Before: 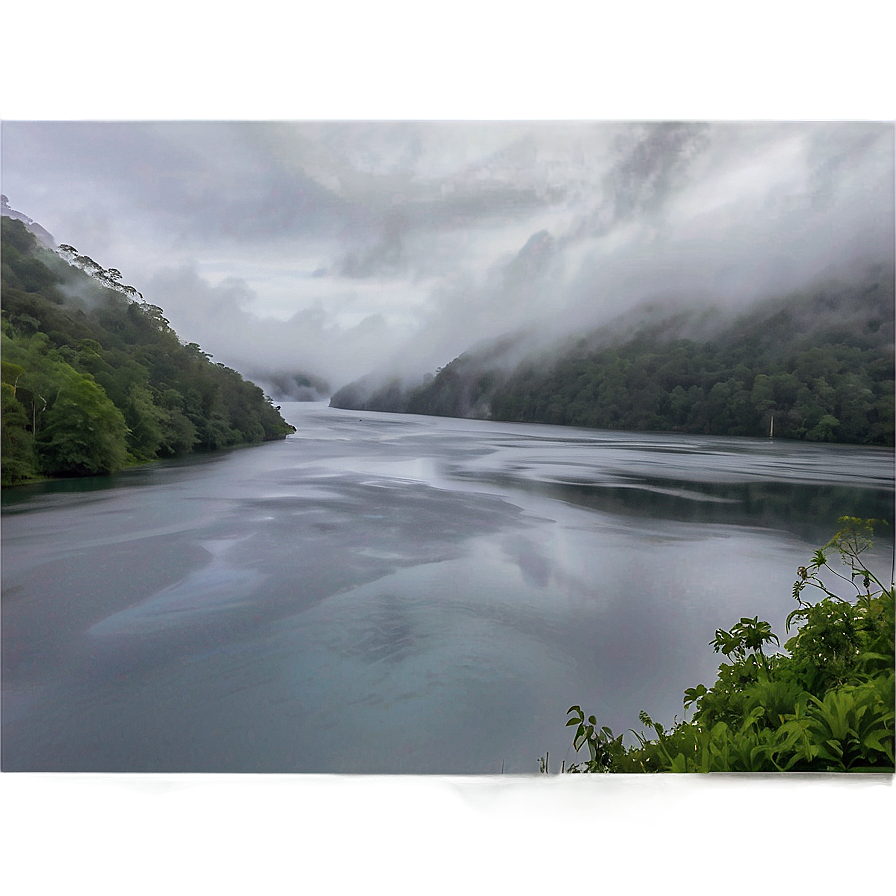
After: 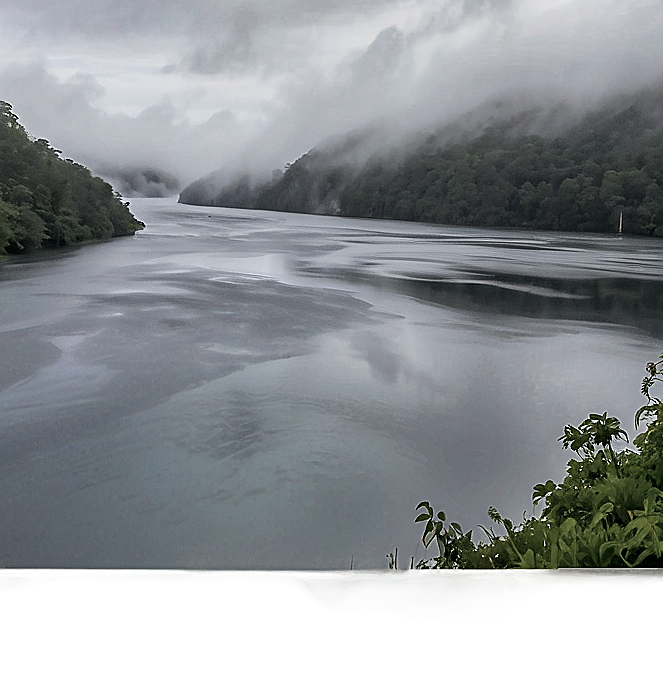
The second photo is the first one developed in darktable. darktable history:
contrast brightness saturation: contrast 0.1, saturation -0.36
crop: left 16.871%, top 22.857%, right 9.116%
exposure: black level correction 0.002, compensate highlight preservation false
sharpen: on, module defaults
